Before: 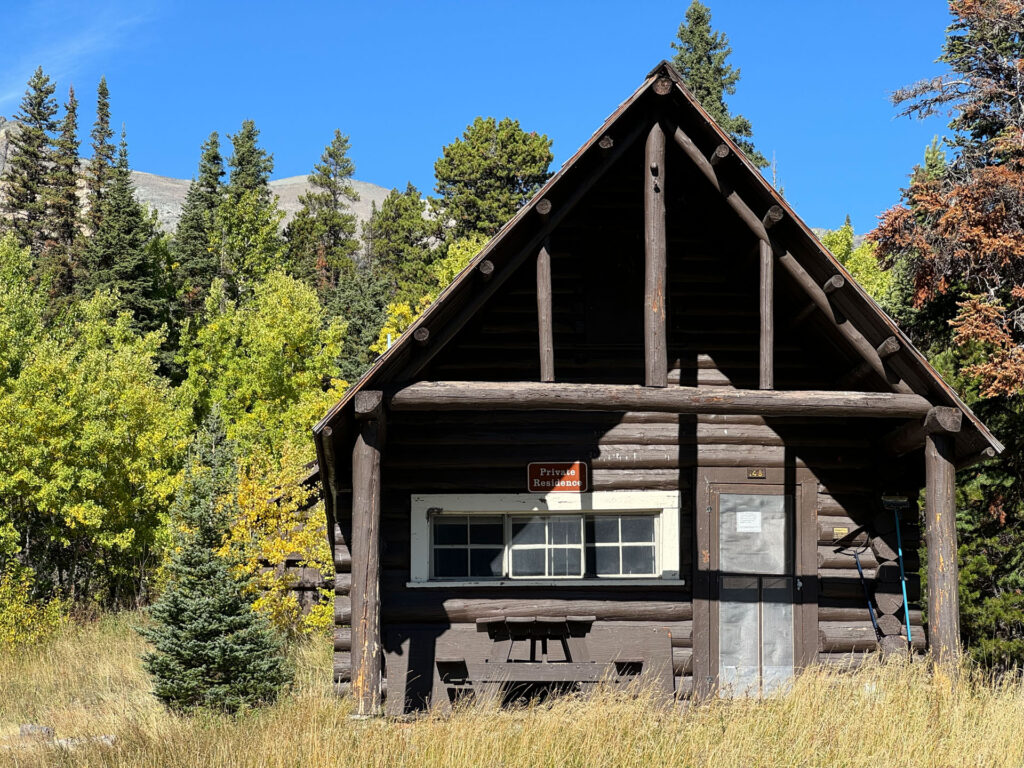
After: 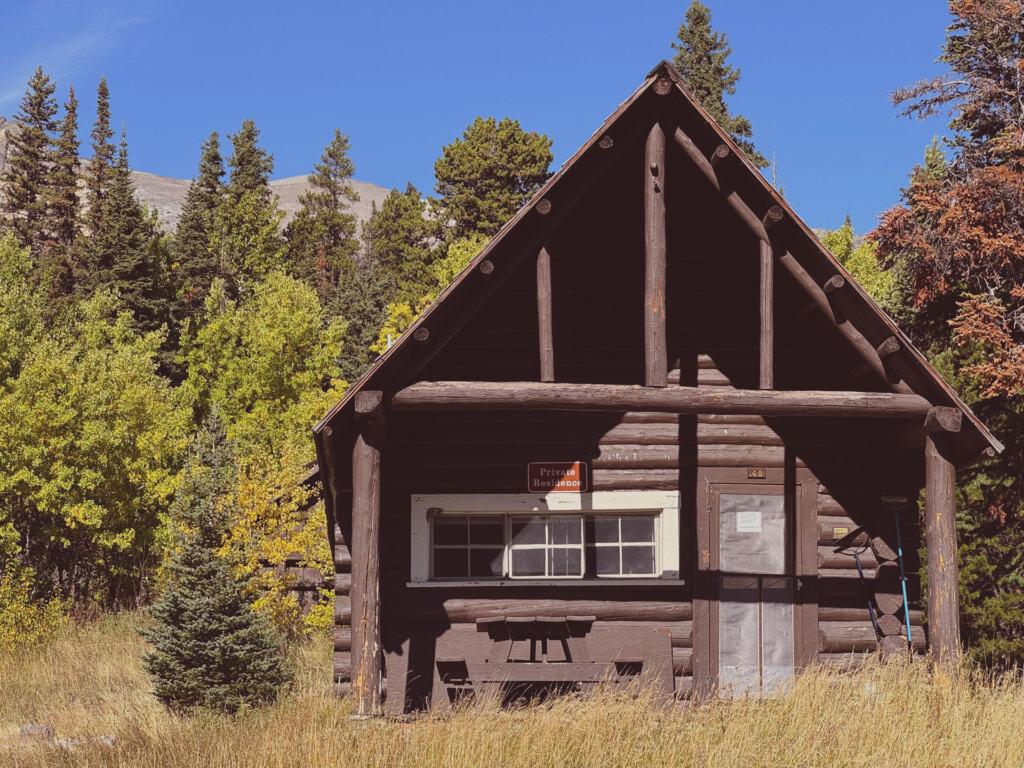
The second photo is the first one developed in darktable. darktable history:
rgb levels: mode RGB, independent channels, levels [[0, 0.474, 1], [0, 0.5, 1], [0, 0.5, 1]]
exposure: black level correction -0.015, exposure -0.5 EV, compensate highlight preservation false
